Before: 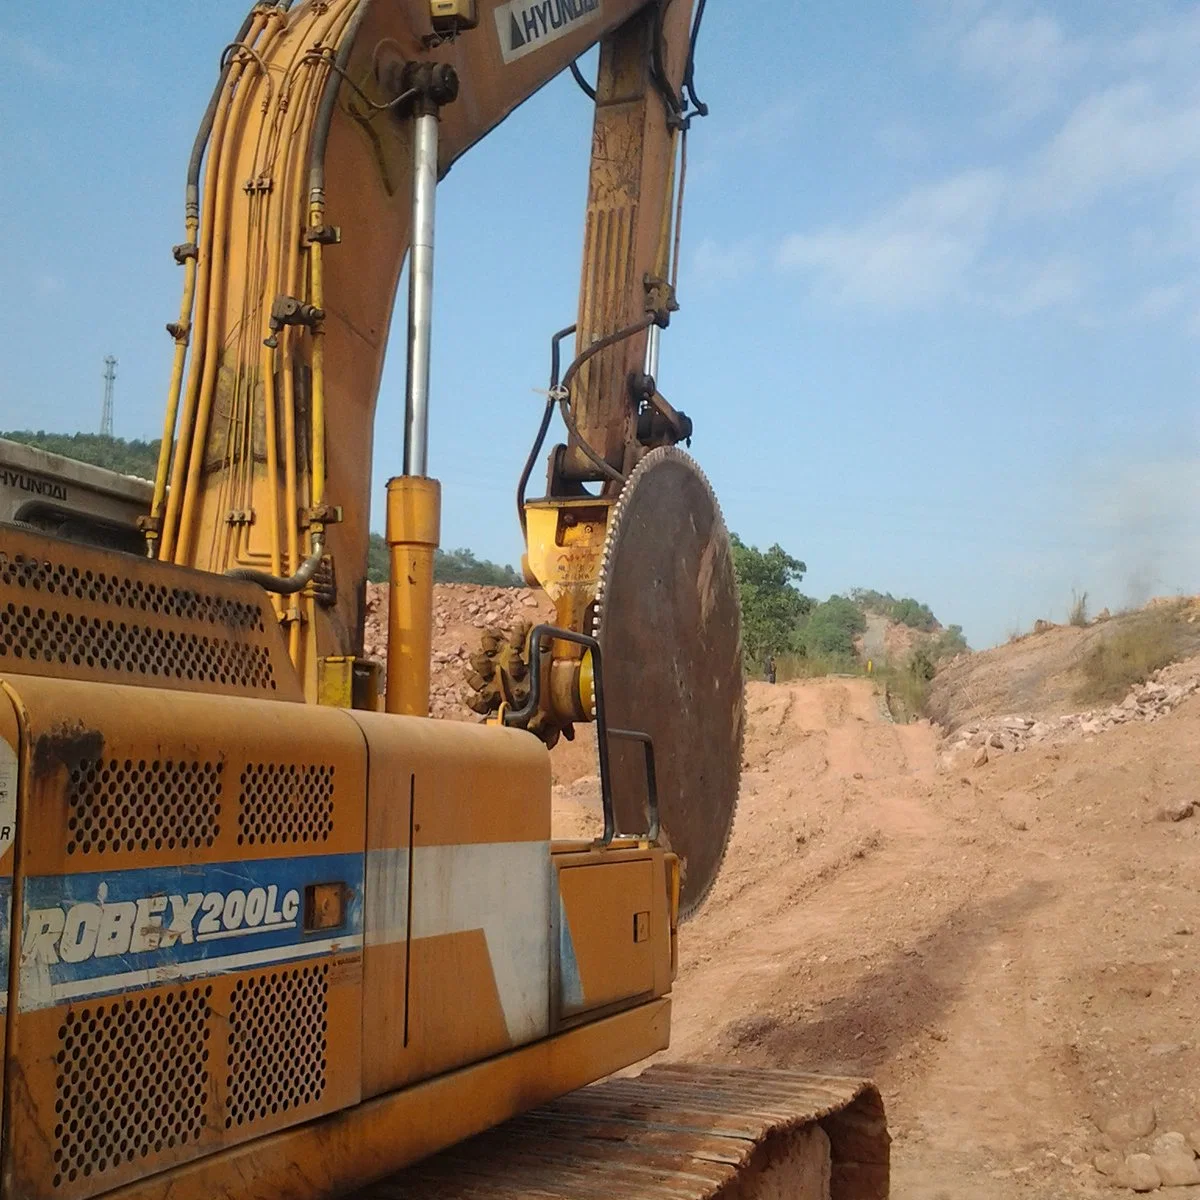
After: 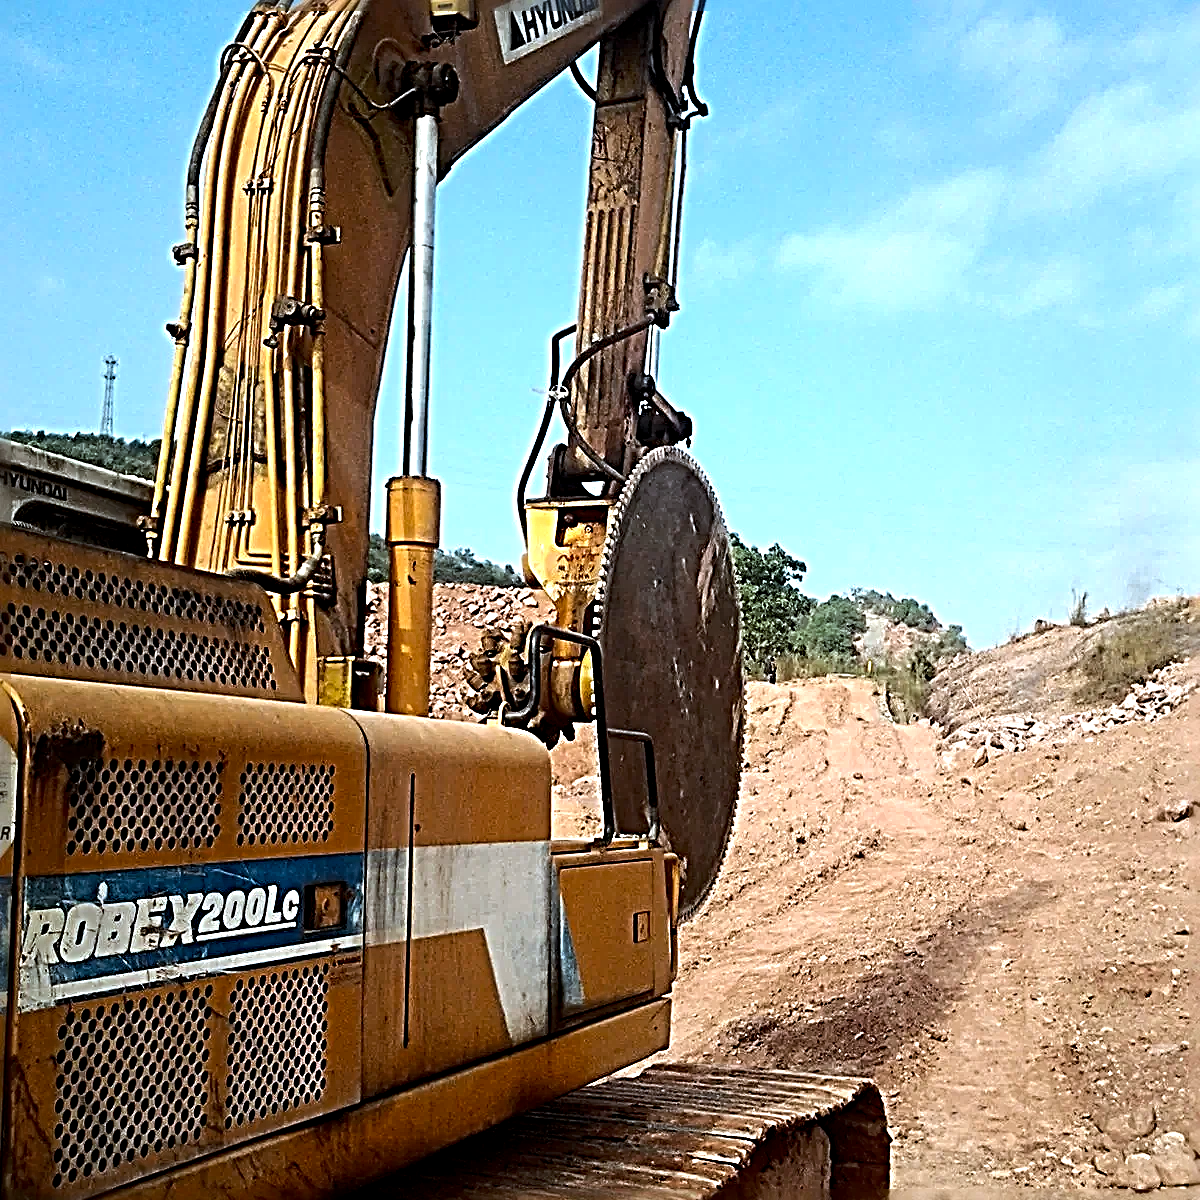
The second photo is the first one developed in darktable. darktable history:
sharpen: radius 4.001, amount 2
color correction: highlights a* -4.18, highlights b* -10.81
tone equalizer: -8 EV -1.08 EV, -7 EV -1.01 EV, -6 EV -0.867 EV, -5 EV -0.578 EV, -3 EV 0.578 EV, -2 EV 0.867 EV, -1 EV 1.01 EV, +0 EV 1.08 EV, edges refinement/feathering 500, mask exposure compensation -1.57 EV, preserve details no
exposure: black level correction 0.011, compensate highlight preservation false
color zones: curves: ch0 [(0, 0.444) (0.143, 0.442) (0.286, 0.441) (0.429, 0.441) (0.571, 0.441) (0.714, 0.441) (0.857, 0.442) (1, 0.444)]
